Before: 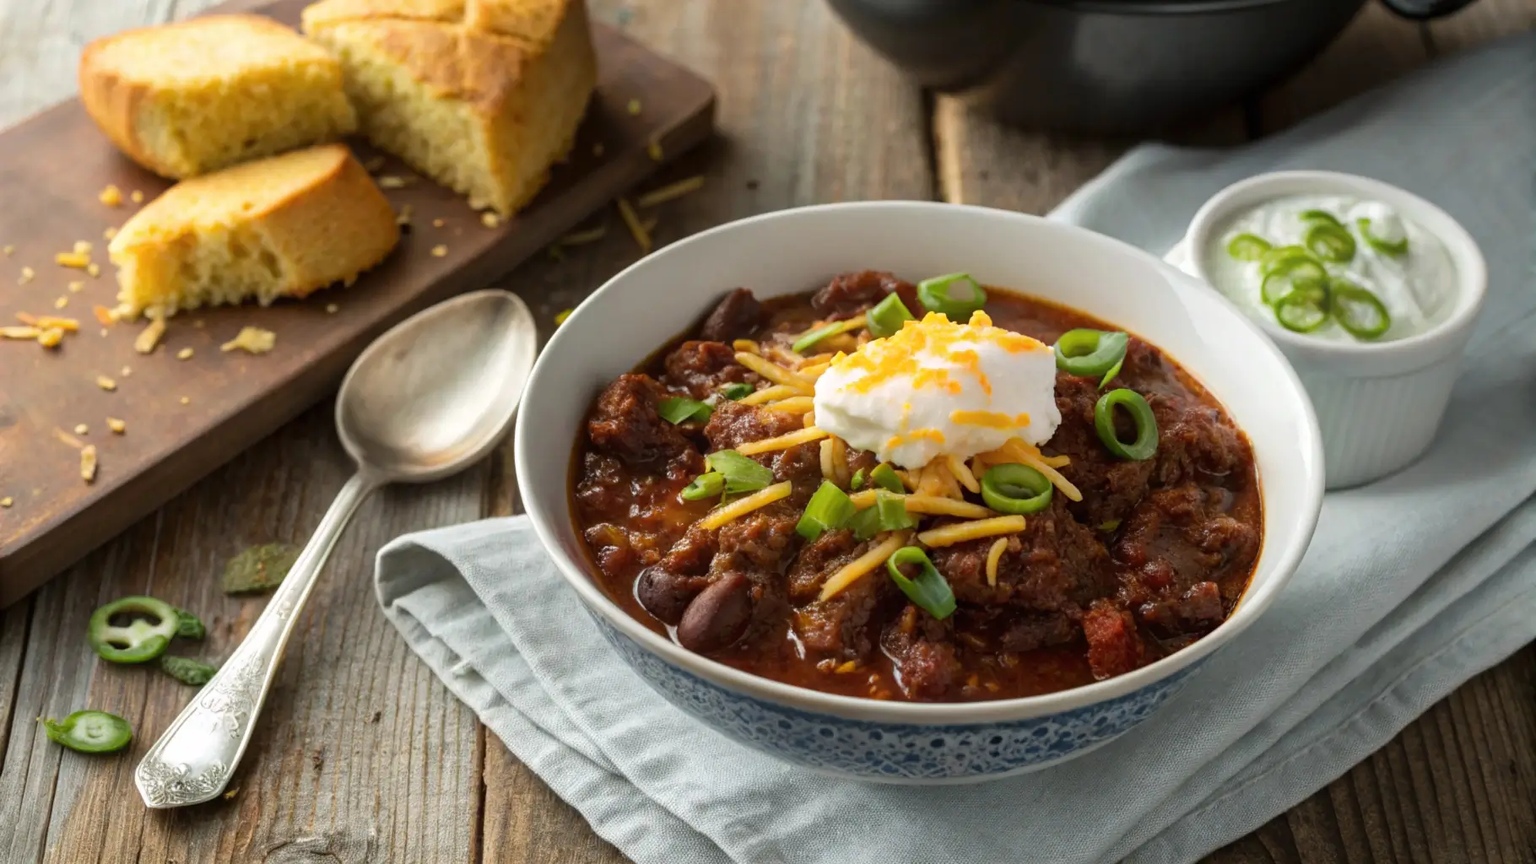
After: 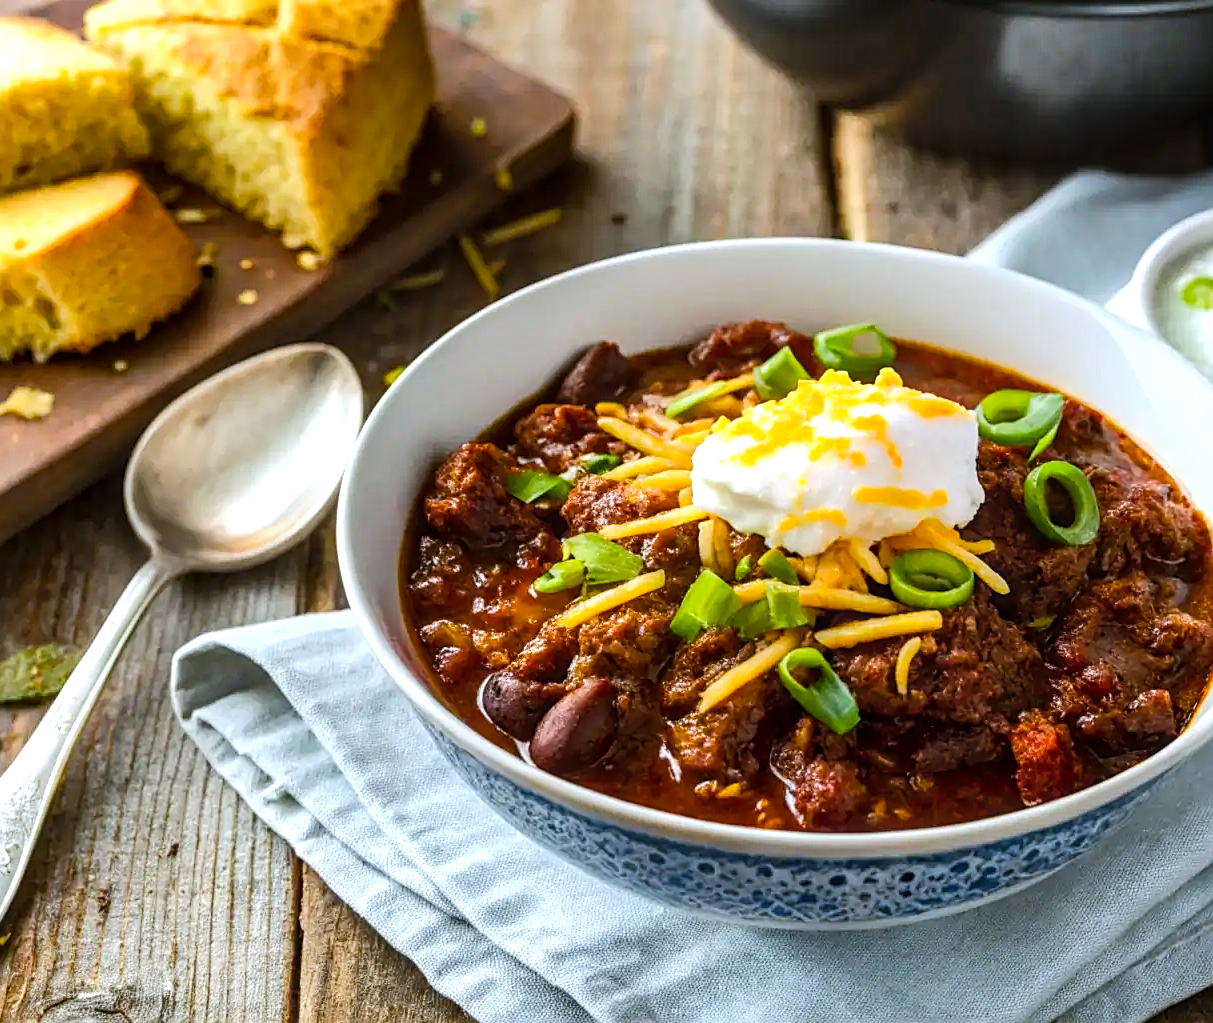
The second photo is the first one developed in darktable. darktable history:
color balance rgb: linear chroma grading › global chroma 8.12%, perceptual saturation grading › global saturation 9.07%, perceptual saturation grading › highlights -13.84%, perceptual saturation grading › mid-tones 14.88%, perceptual saturation grading › shadows 22.8%, perceptual brilliance grading › highlights 2.61%, global vibrance 12.07%
local contrast: on, module defaults
tone equalizer: -8 EV -0.417 EV, -7 EV -0.389 EV, -6 EV -0.333 EV, -5 EV -0.222 EV, -3 EV 0.222 EV, -2 EV 0.333 EV, -1 EV 0.389 EV, +0 EV 0.417 EV, edges refinement/feathering 500, mask exposure compensation -1.57 EV, preserve details no
tone curve: curves: ch0 [(0, 0) (0.526, 0.642) (1, 1)], color space Lab, linked channels, preserve colors none
crop and rotate: left 15.055%, right 18.278%
shadows and highlights: soften with gaussian
sharpen: on, module defaults
white balance: red 0.954, blue 1.079
